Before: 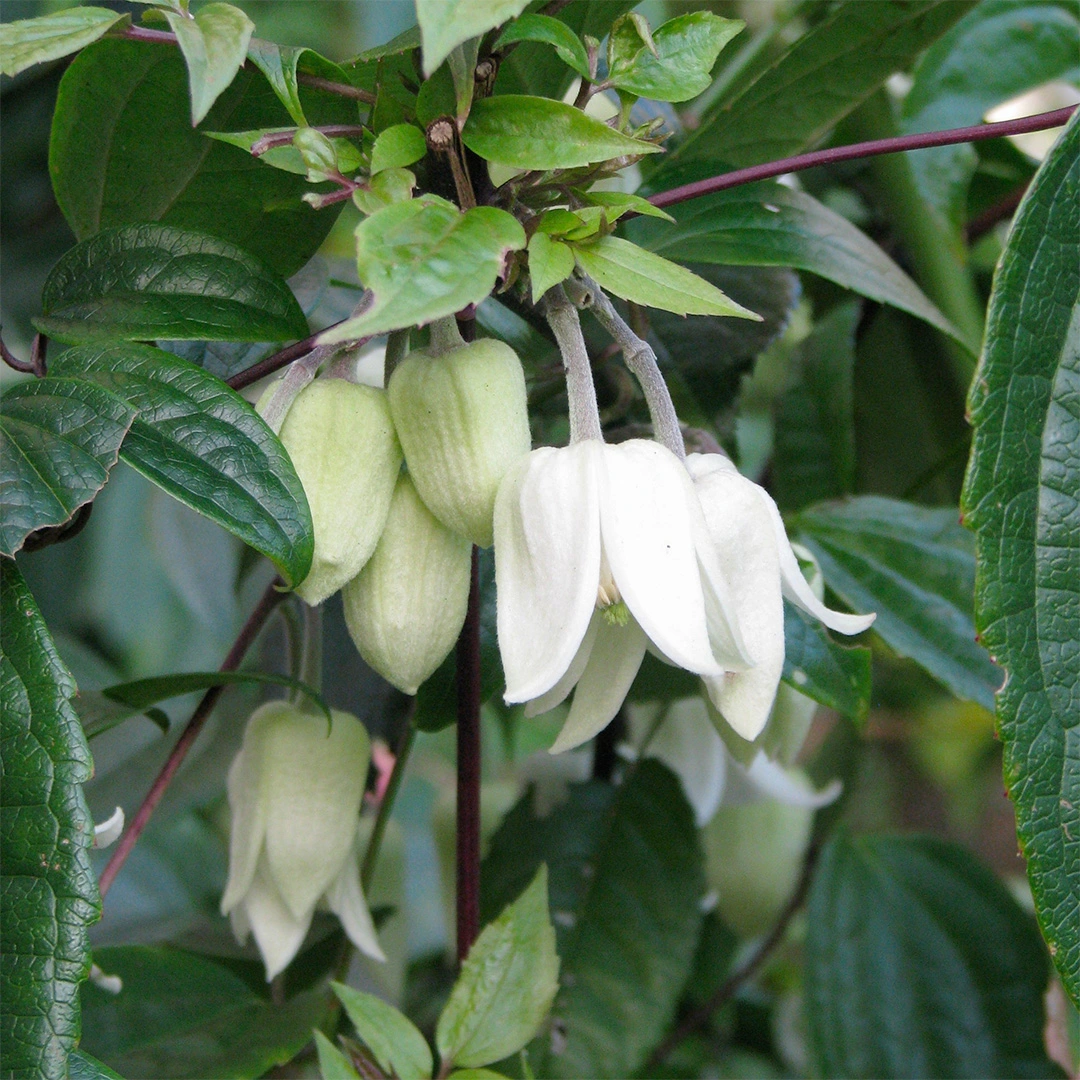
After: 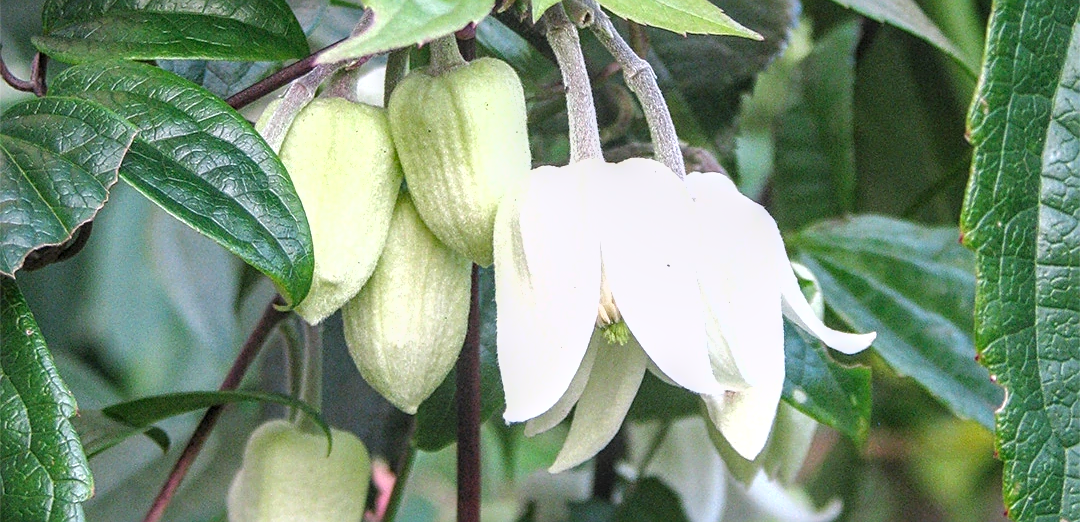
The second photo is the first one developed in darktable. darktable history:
crop and rotate: top 26.056%, bottom 25.543%
shadows and highlights: shadows 29.61, highlights -30.47, low approximation 0.01, soften with gaussian
white balance: red 1.009, blue 1.027
local contrast: highlights 0%, shadows 0%, detail 133%
exposure: black level correction -0.002, exposure 0.708 EV, compensate exposure bias true, compensate highlight preservation false
sharpen: on, module defaults
